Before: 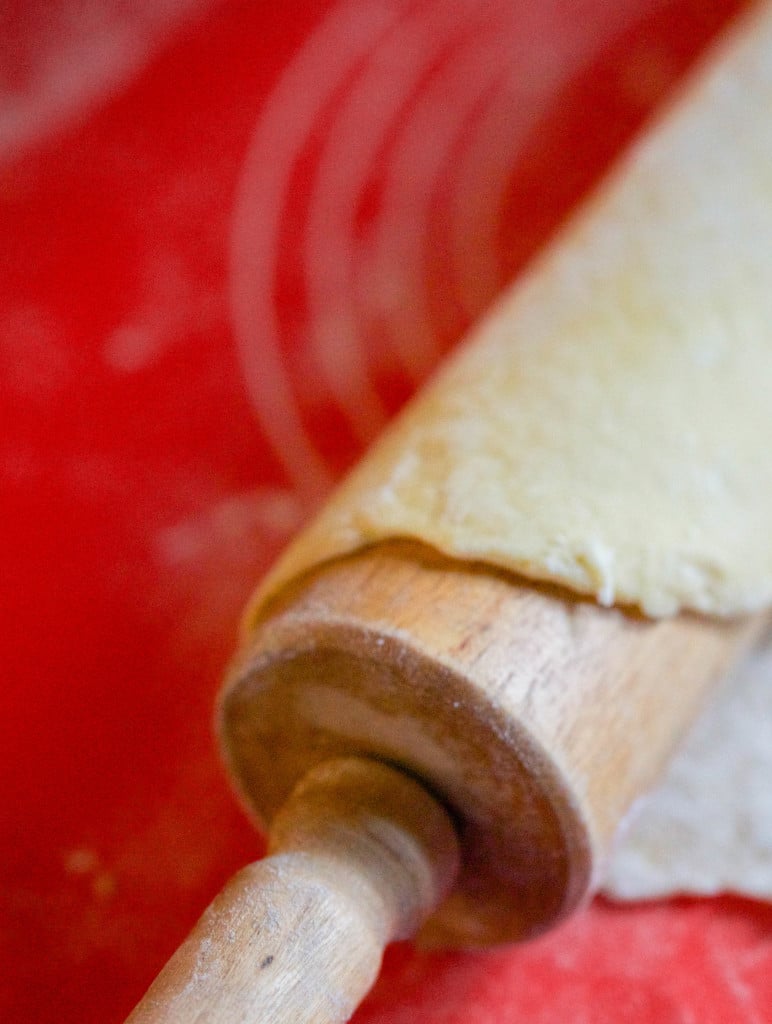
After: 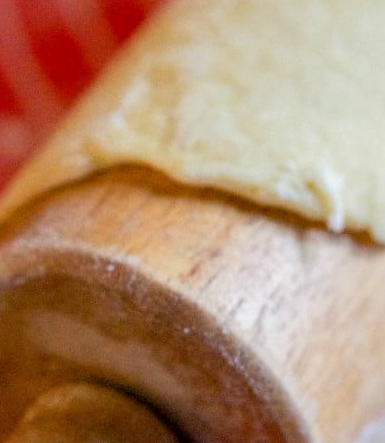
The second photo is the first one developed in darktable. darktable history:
local contrast: highlights 103%, shadows 102%, detail 120%, midtone range 0.2
crop: left 35.006%, top 36.592%, right 15.051%, bottom 20.079%
exposure: compensate highlight preservation false
